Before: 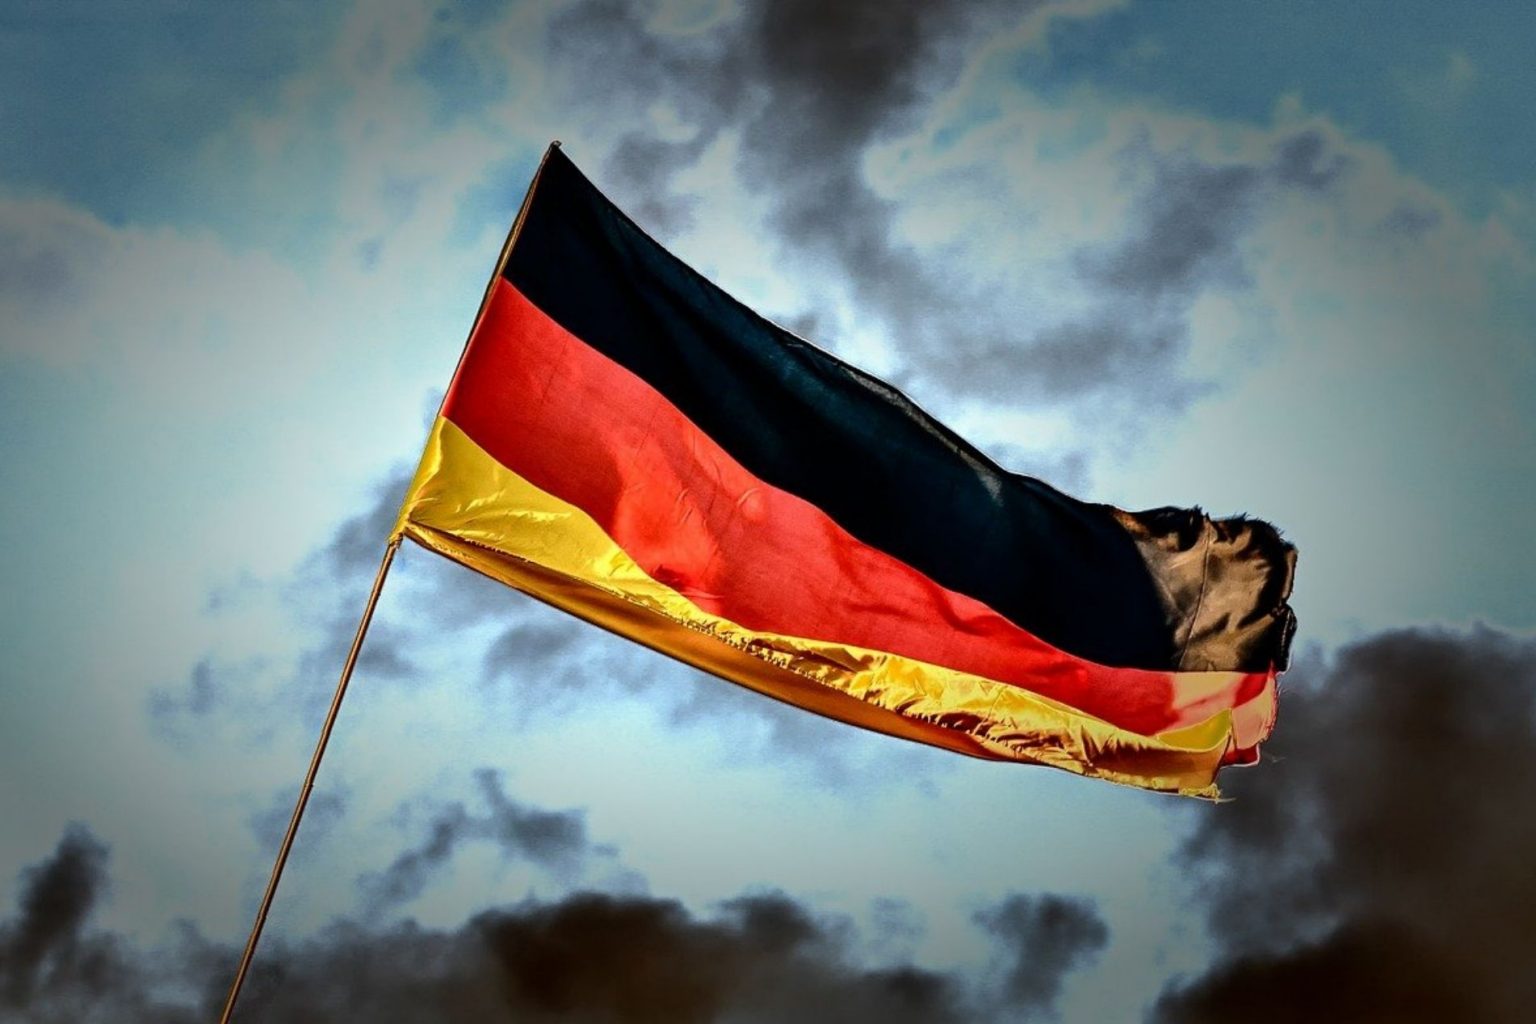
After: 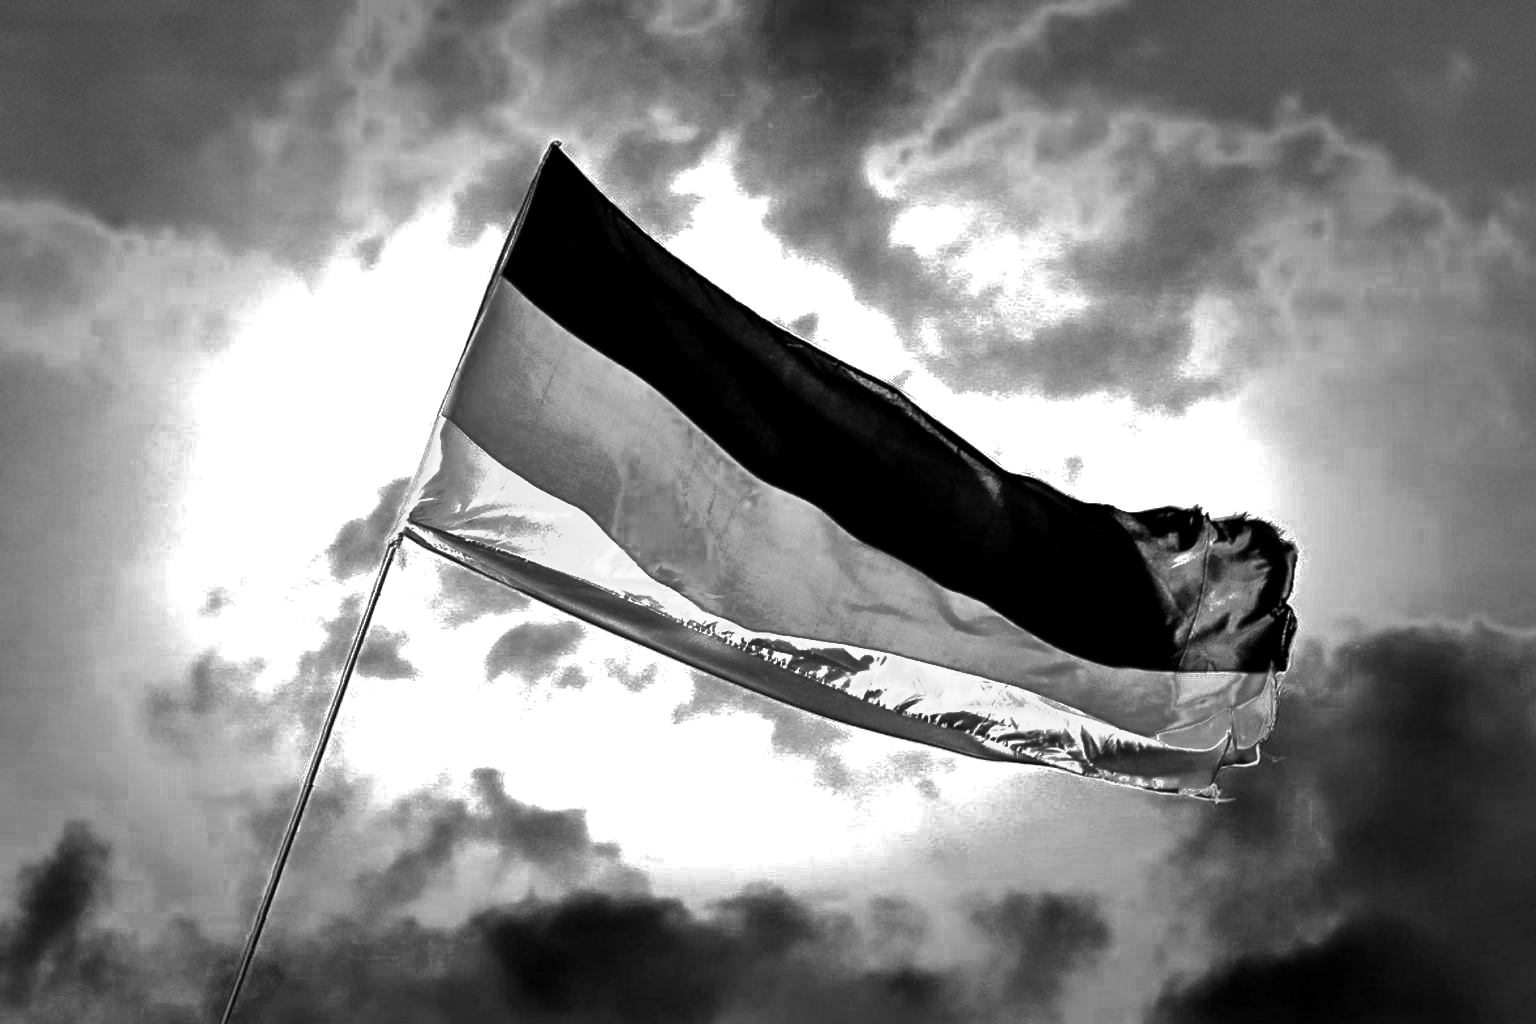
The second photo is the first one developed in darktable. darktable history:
levels: white 90.69%, levels [0.012, 0.367, 0.697]
velvia: on, module defaults
color zones: curves: ch0 [(0.002, 0.589) (0.107, 0.484) (0.146, 0.249) (0.217, 0.352) (0.309, 0.525) (0.39, 0.404) (0.455, 0.169) (0.597, 0.055) (0.724, 0.212) (0.775, 0.691) (0.869, 0.571) (1, 0.587)]; ch1 [(0, 0) (0.143, 0) (0.286, 0) (0.429, 0) (0.571, 0) (0.714, 0) (0.857, 0)]
